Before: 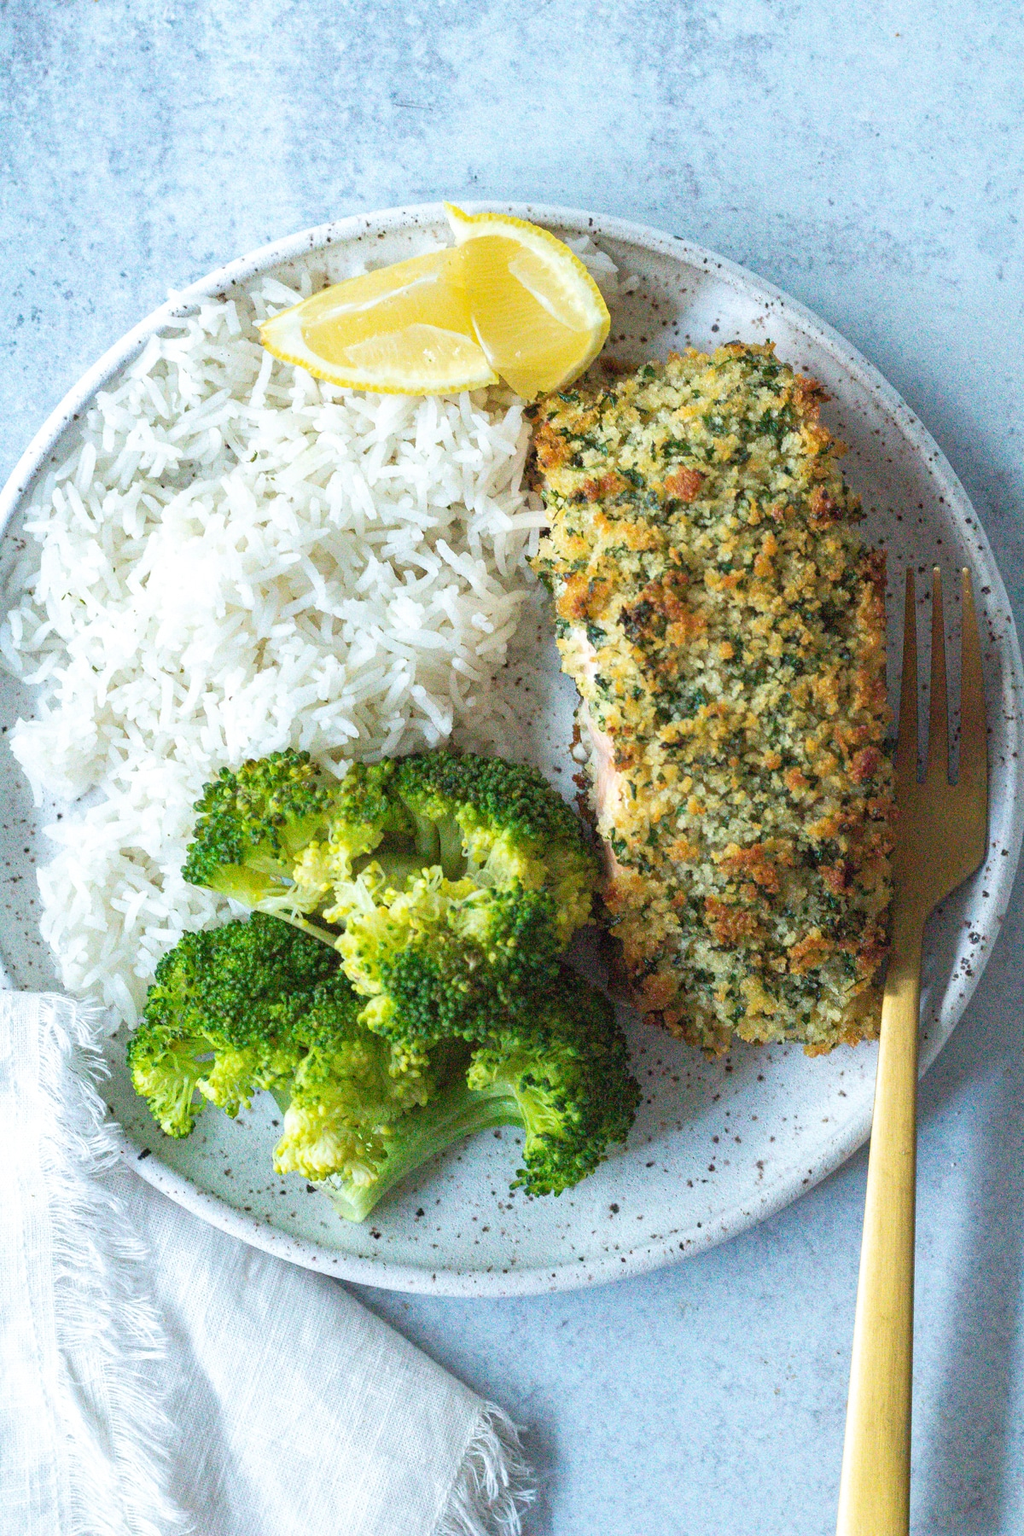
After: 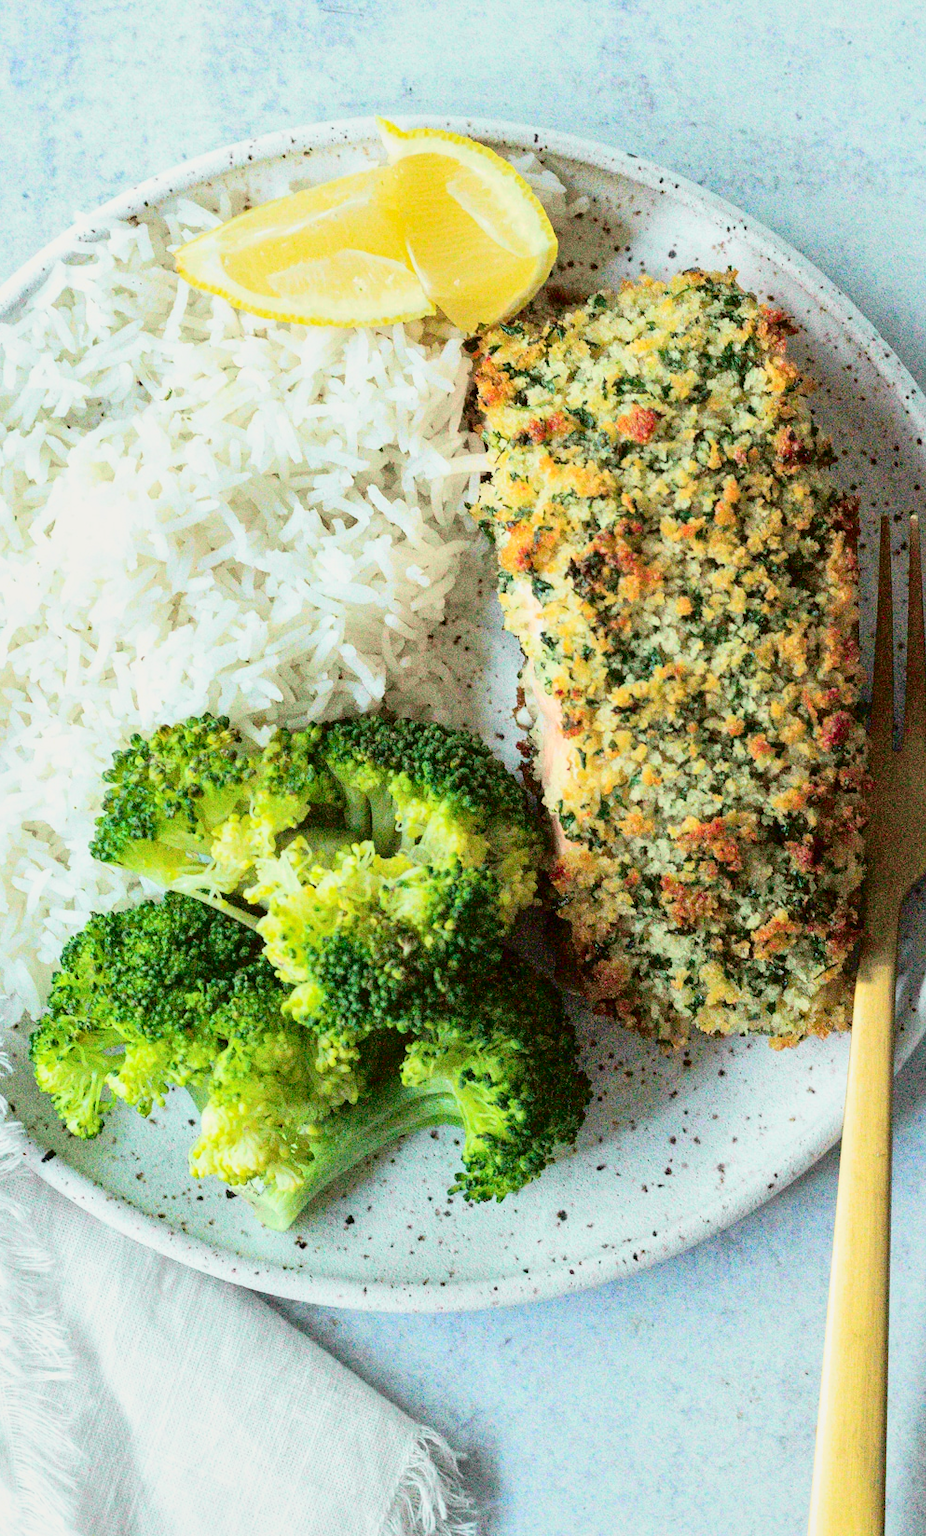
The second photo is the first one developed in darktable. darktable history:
crop: left 9.807%, top 6.259%, right 7.334%, bottom 2.177%
local contrast: mode bilateral grid, contrast 20, coarseness 50, detail 120%, midtone range 0.2
tone curve: curves: ch0 [(0, 0.006) (0.184, 0.117) (0.405, 0.46) (0.456, 0.528) (0.634, 0.728) (0.877, 0.89) (0.984, 0.935)]; ch1 [(0, 0) (0.443, 0.43) (0.492, 0.489) (0.566, 0.579) (0.595, 0.625) (0.608, 0.667) (0.65, 0.729) (1, 1)]; ch2 [(0, 0) (0.33, 0.301) (0.421, 0.443) (0.447, 0.489) (0.495, 0.505) (0.537, 0.583) (0.586, 0.591) (0.663, 0.686) (1, 1)], color space Lab, independent channels, preserve colors none
